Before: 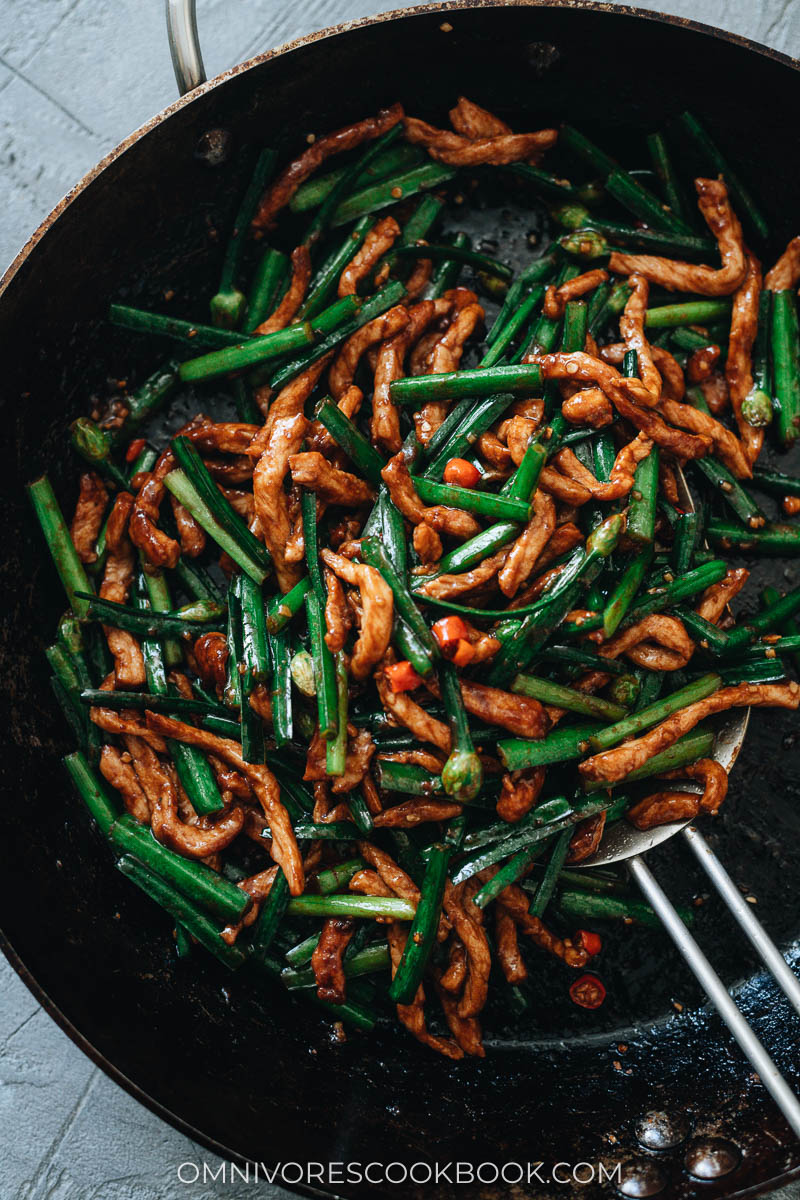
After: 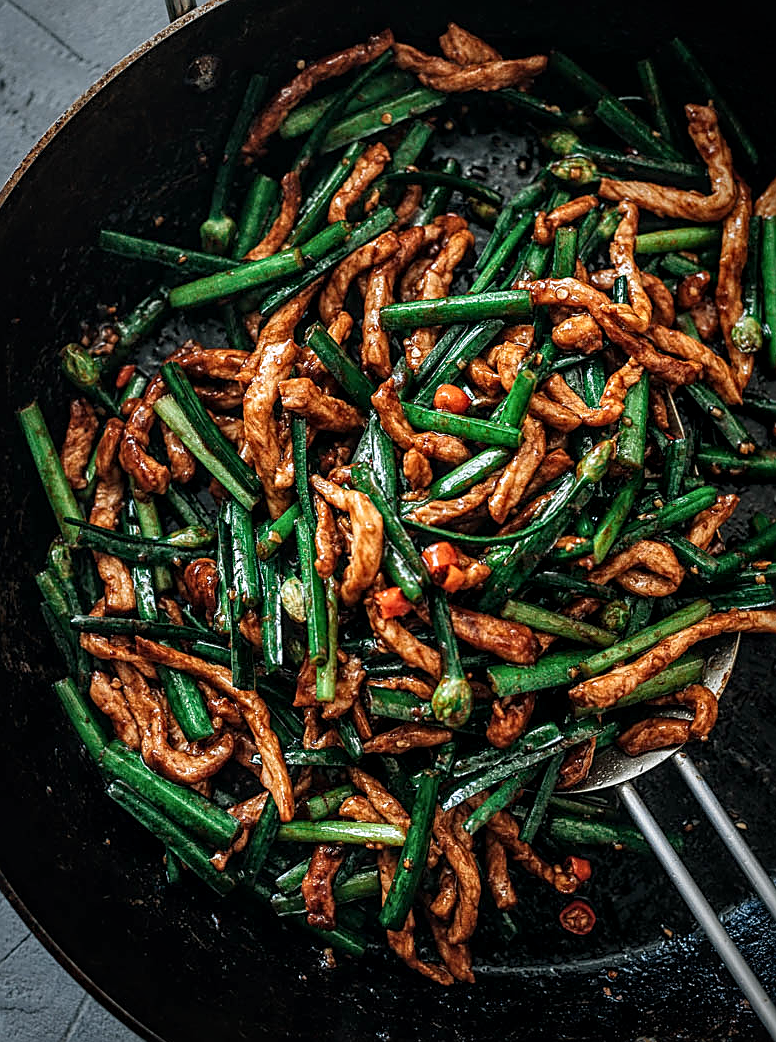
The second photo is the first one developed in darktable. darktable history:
sharpen: amount 0.753
crop: left 1.292%, top 6.193%, right 1.584%, bottom 6.922%
vignetting: brightness -0.596, saturation 0.003, automatic ratio true
local contrast: highlights 22%, detail 150%
